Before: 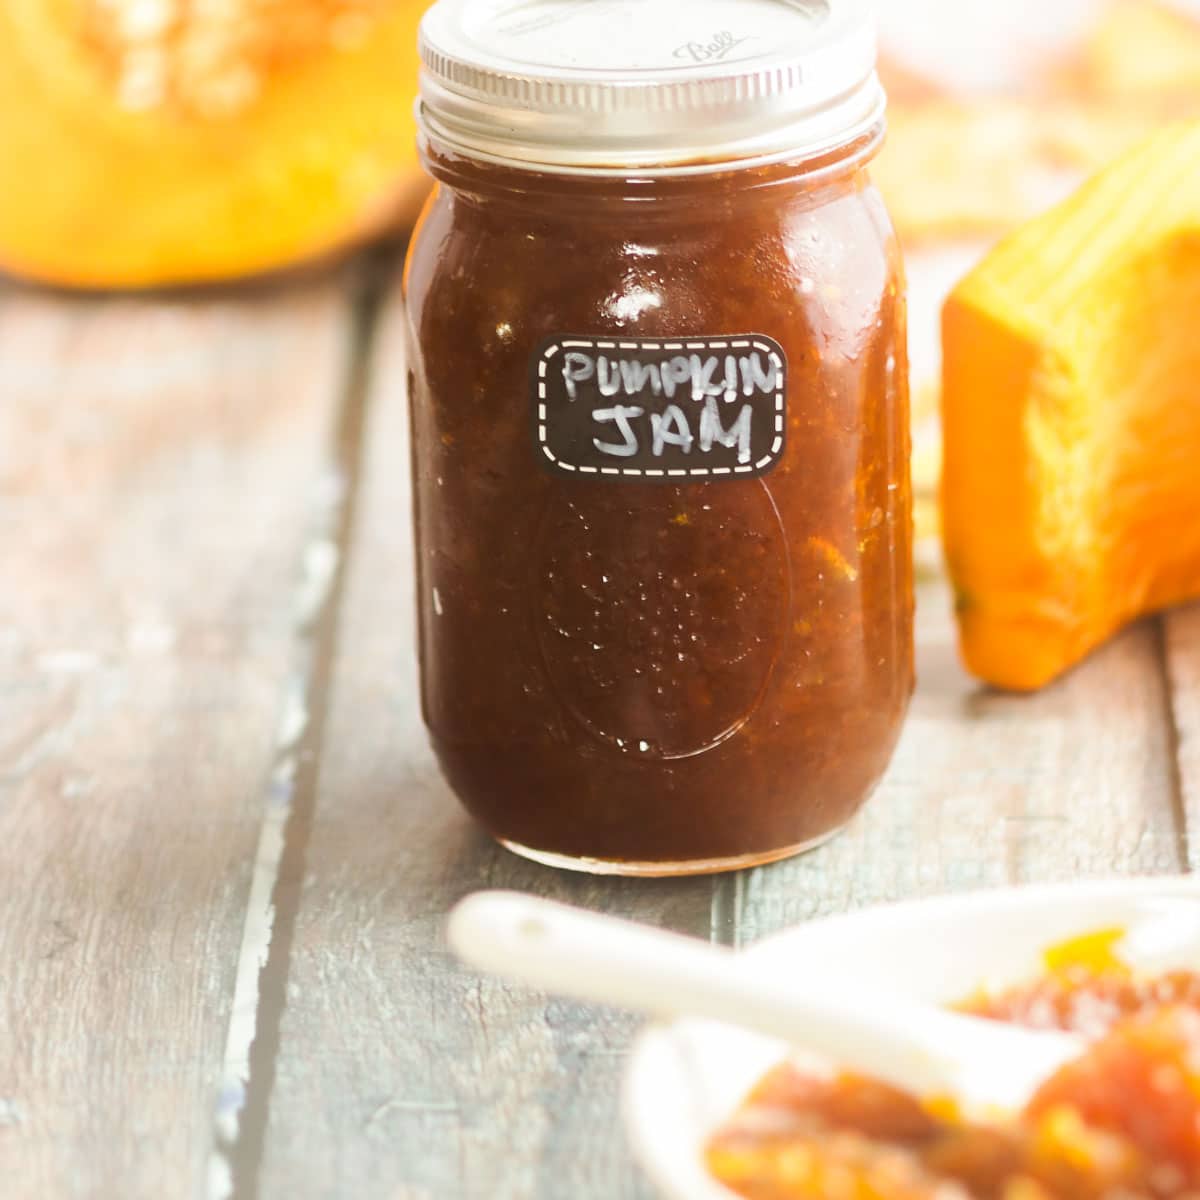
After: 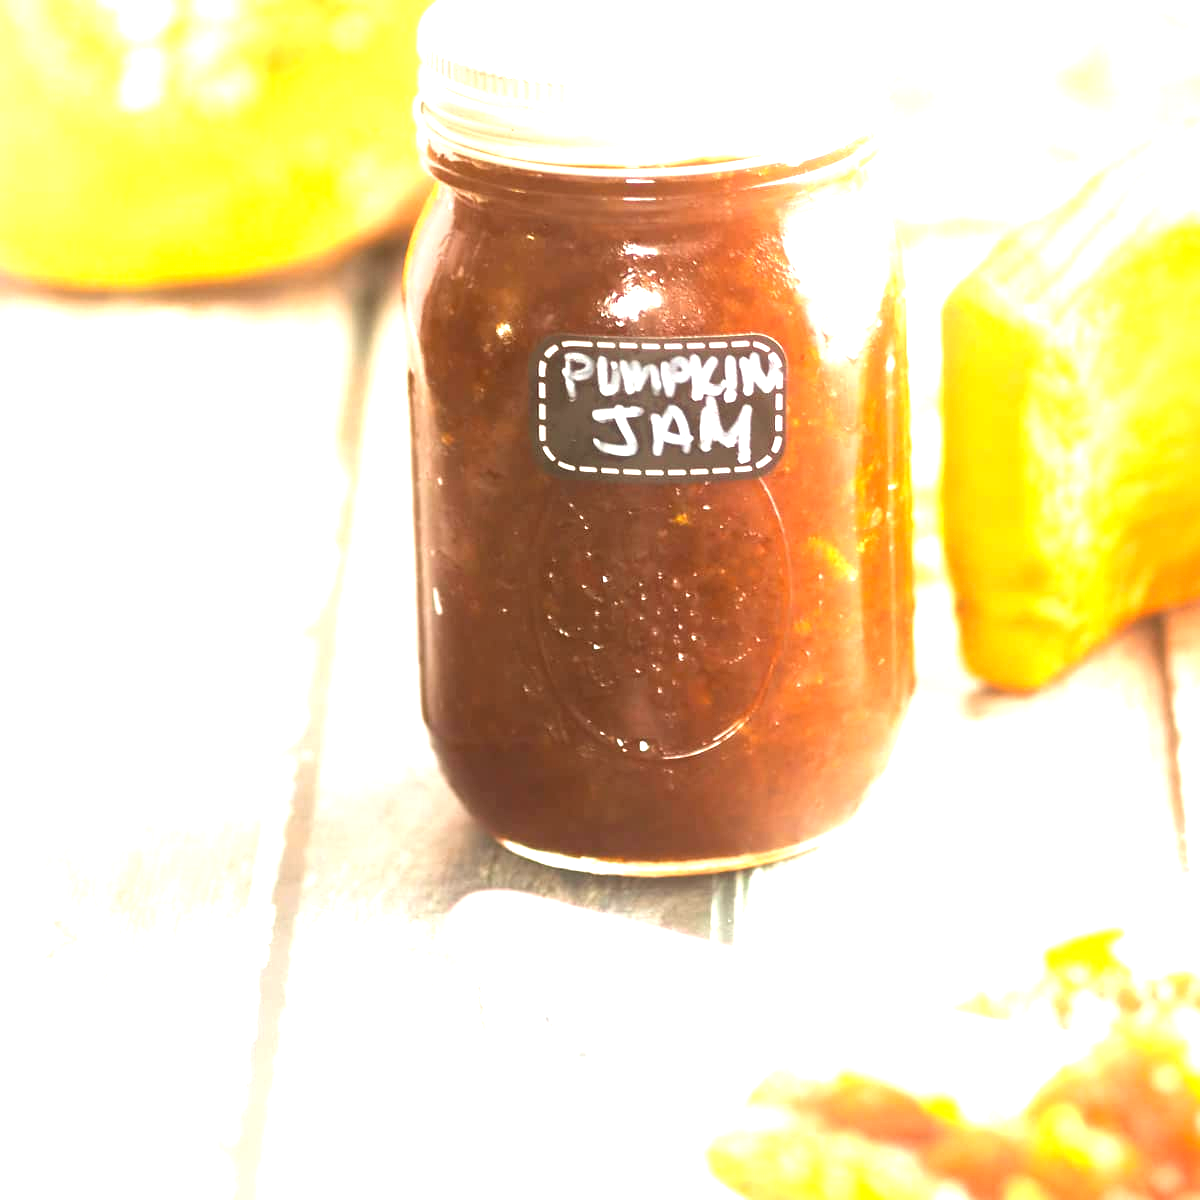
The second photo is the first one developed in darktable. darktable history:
exposure: exposure 1.5 EV, compensate highlight preservation false
tone equalizer: on, module defaults
